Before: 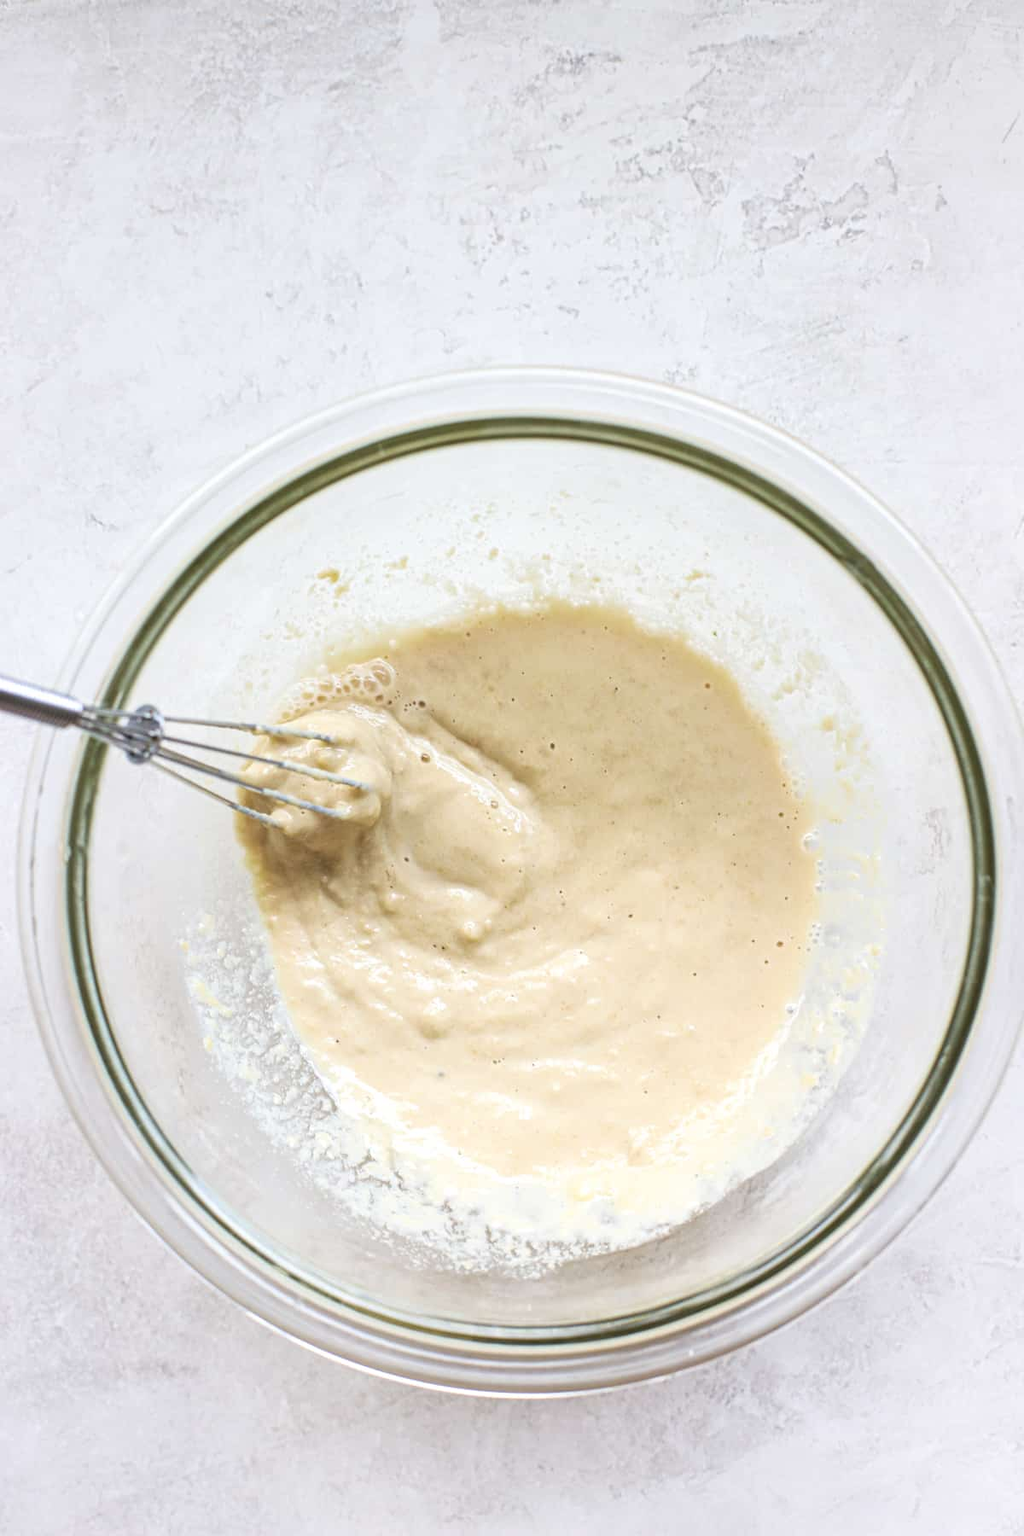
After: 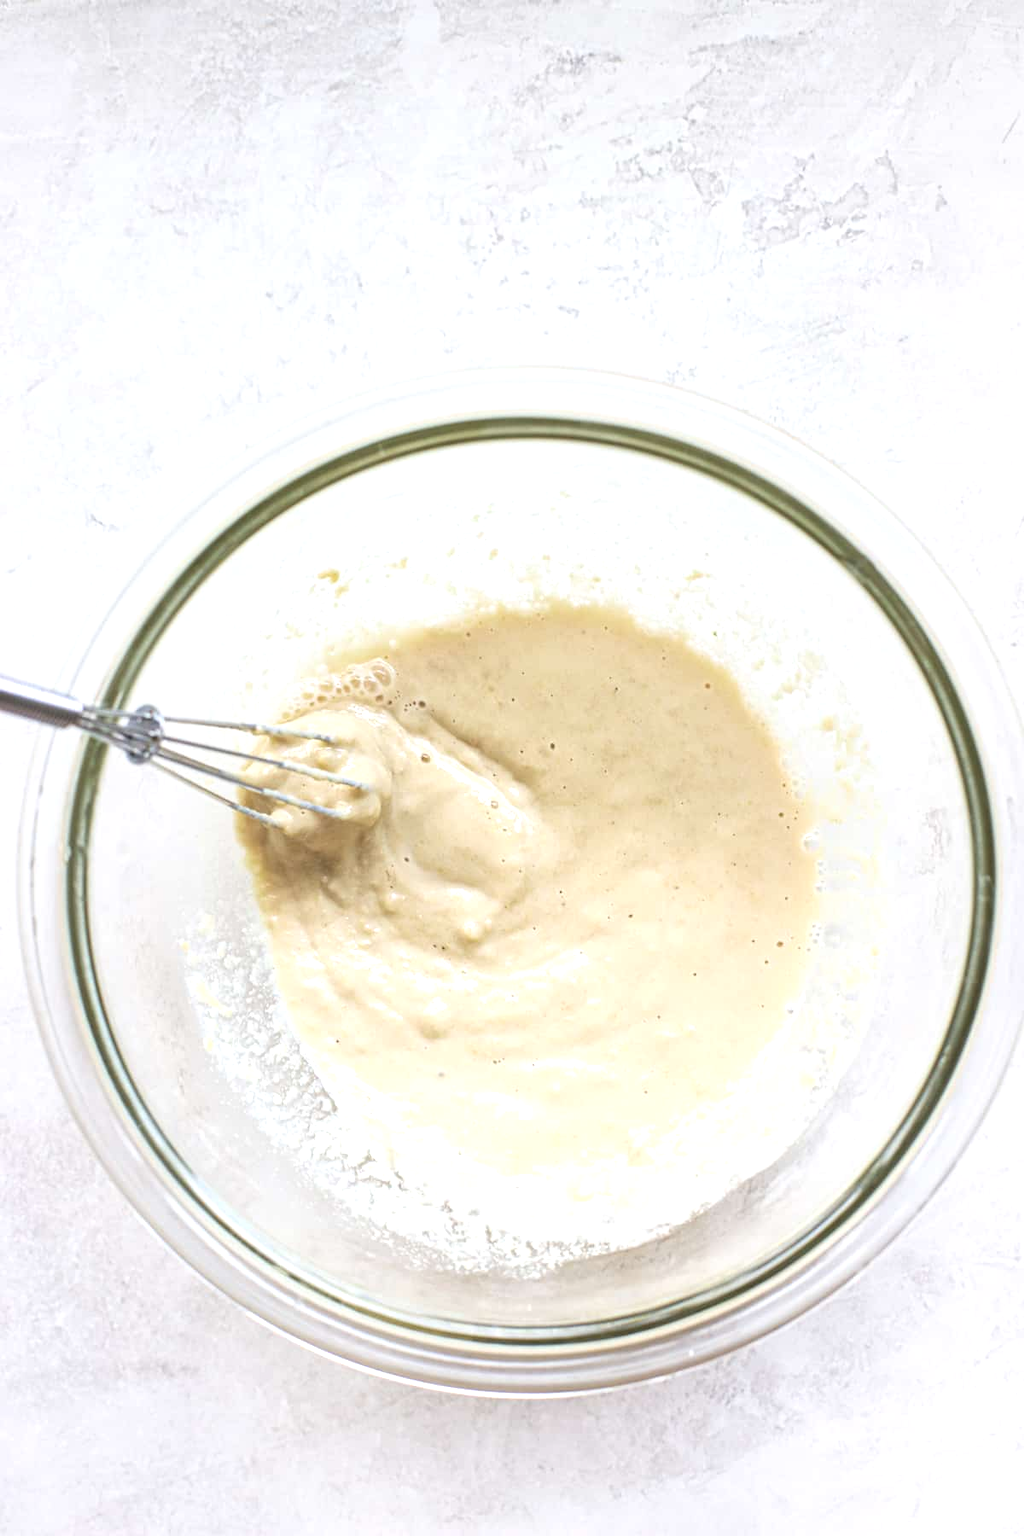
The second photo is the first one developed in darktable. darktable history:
exposure: black level correction 0, exposure 0.5 EV, compensate exposure bias true, compensate highlight preservation false
contrast brightness saturation: contrast -0.1, saturation -0.1
